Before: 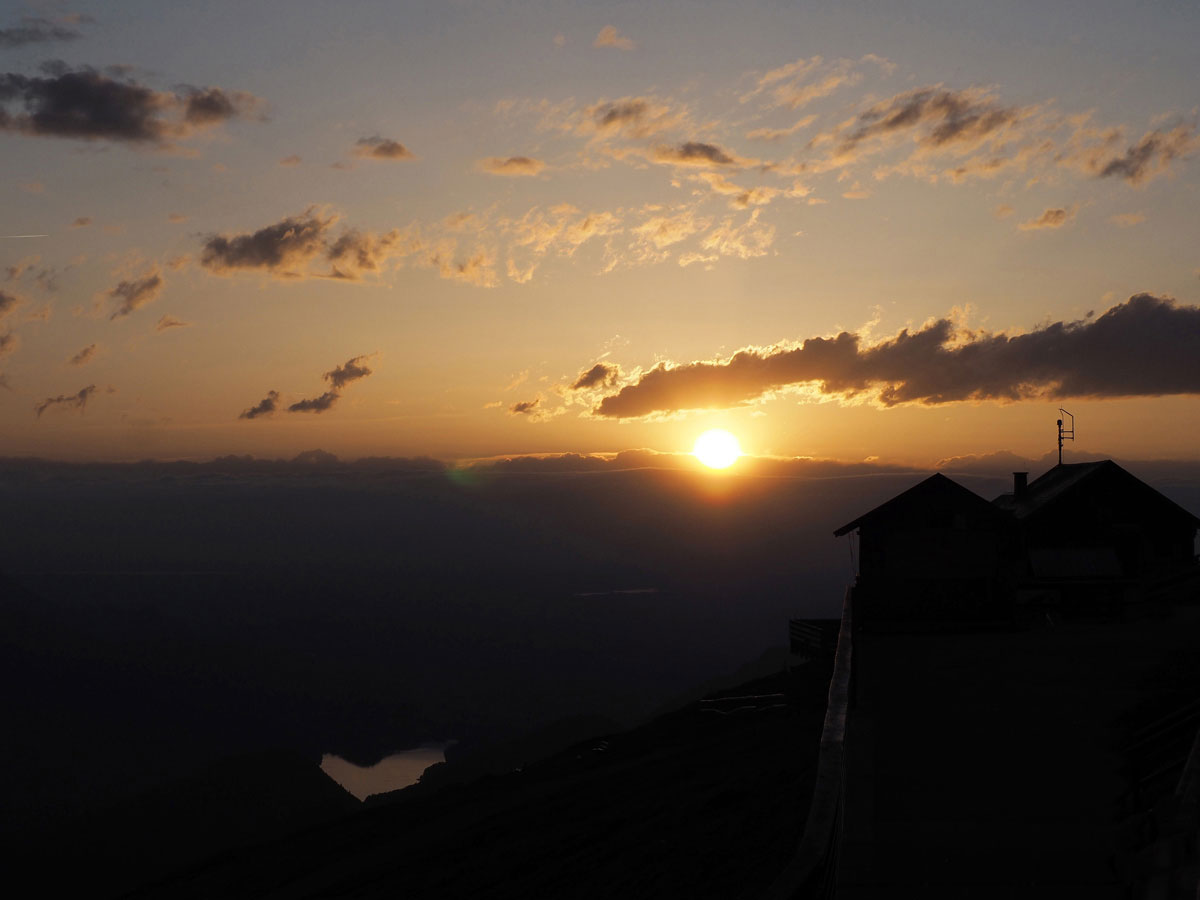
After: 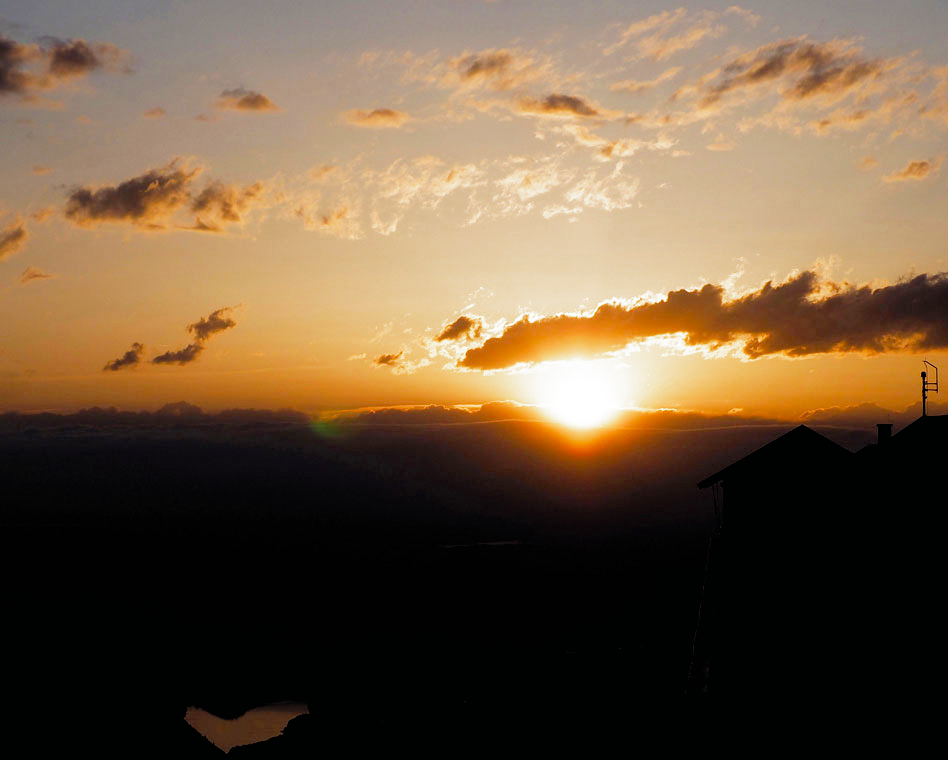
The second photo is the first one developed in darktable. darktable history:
color correction: highlights b* -0.035, saturation 1.35
crop: left 11.403%, top 5.341%, right 9.577%, bottom 10.212%
exposure: exposure 0.357 EV, compensate highlight preservation false
filmic rgb: black relative exposure -4.9 EV, white relative exposure 2.83 EV, hardness 3.7, preserve chrominance no, color science v3 (2019), use custom middle-gray values true
